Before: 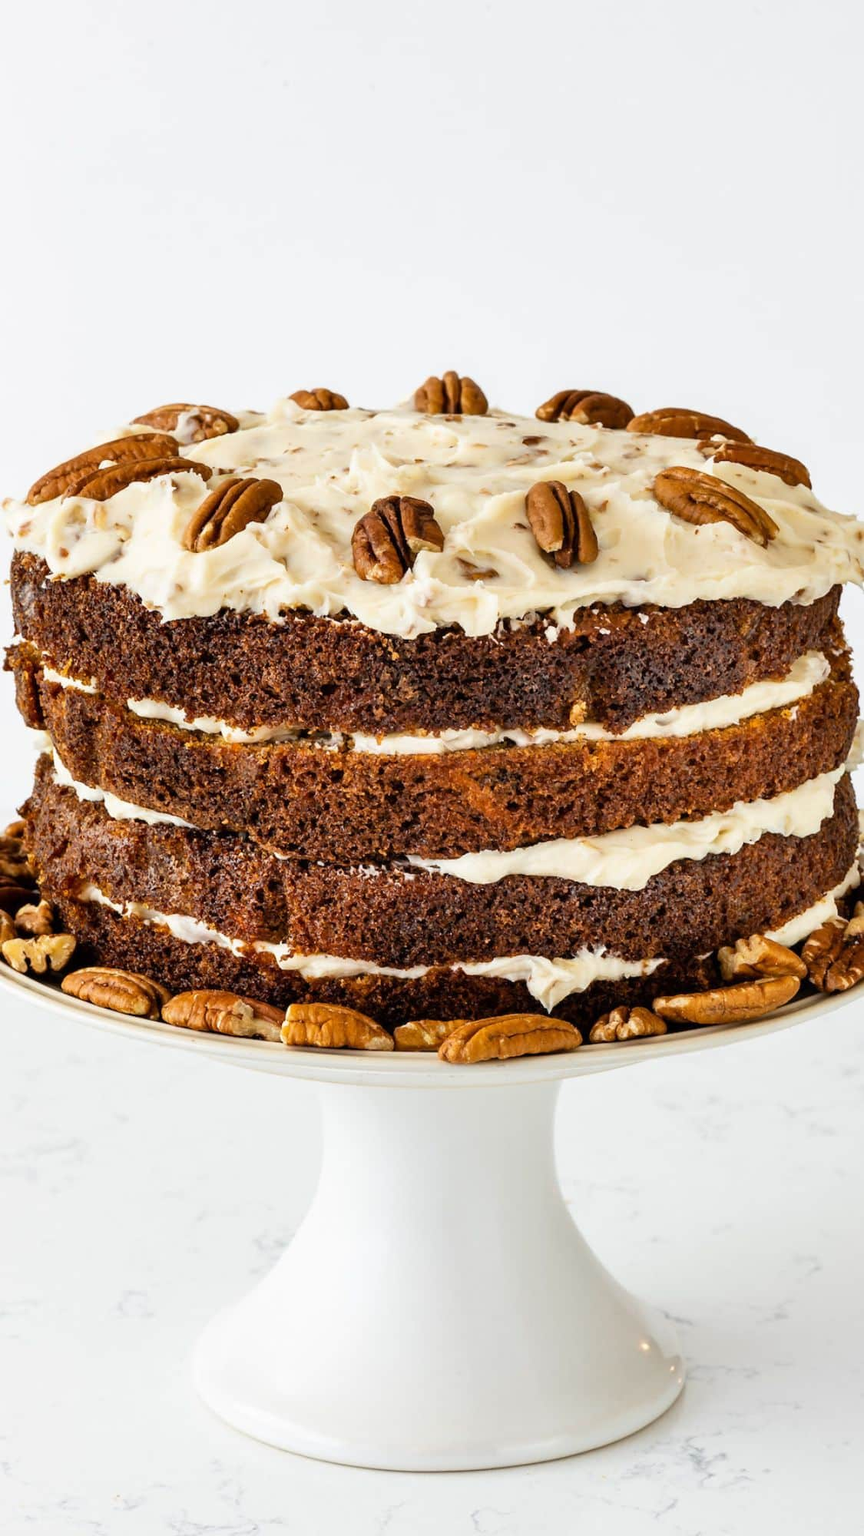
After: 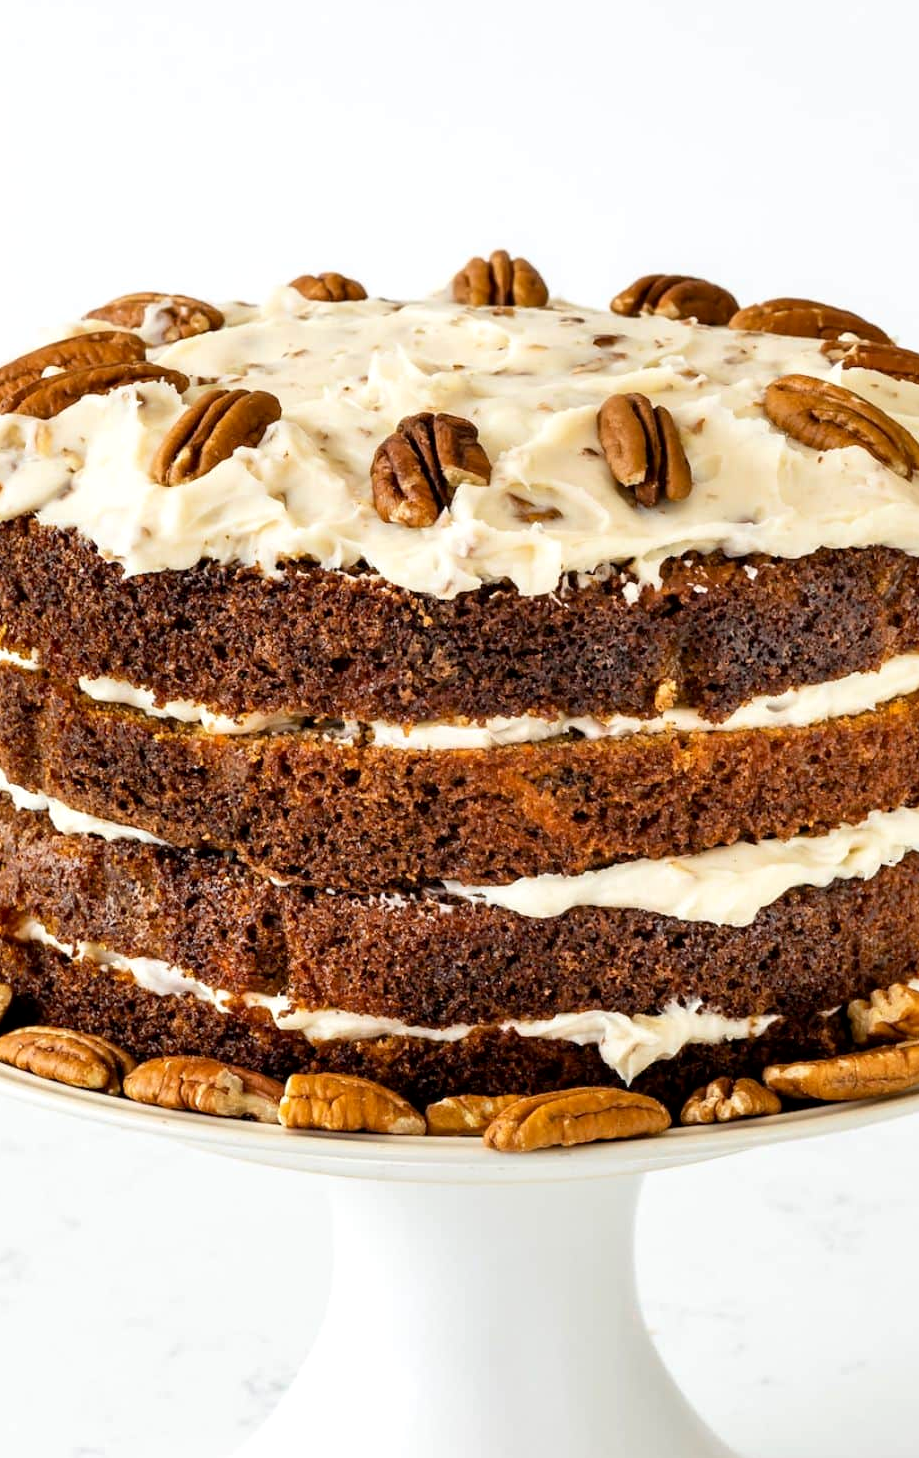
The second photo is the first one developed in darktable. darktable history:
crop: left 7.818%, top 11.655%, right 10.461%, bottom 15.403%
exposure: black level correction 0.002, exposure 0.15 EV, compensate highlight preservation false
